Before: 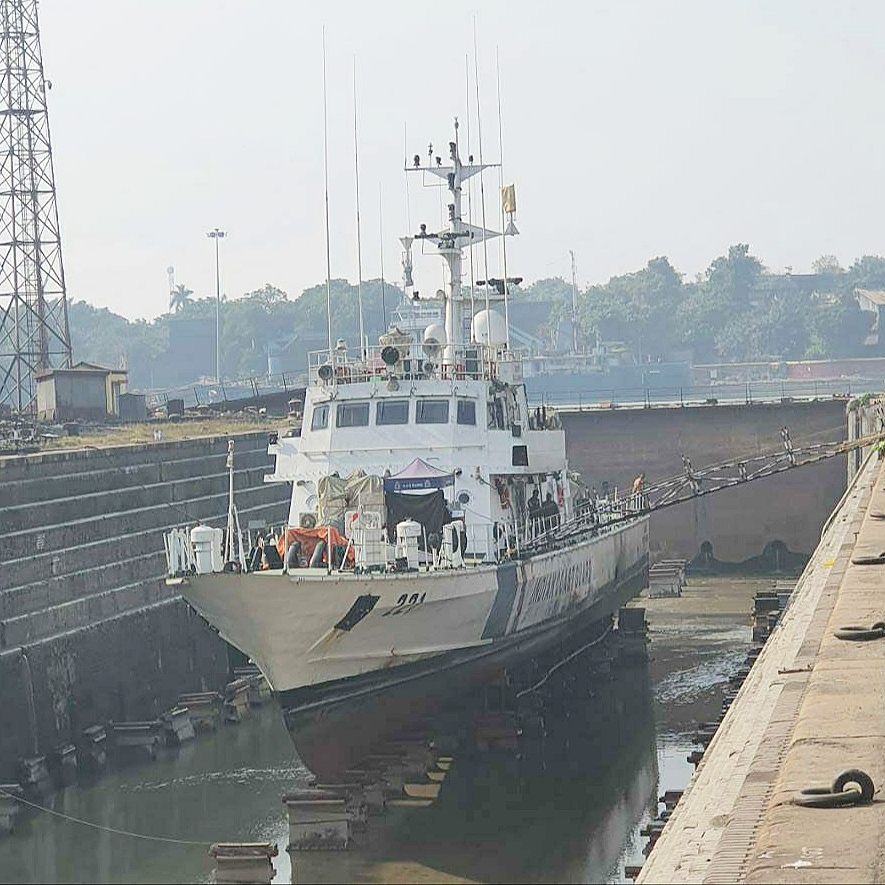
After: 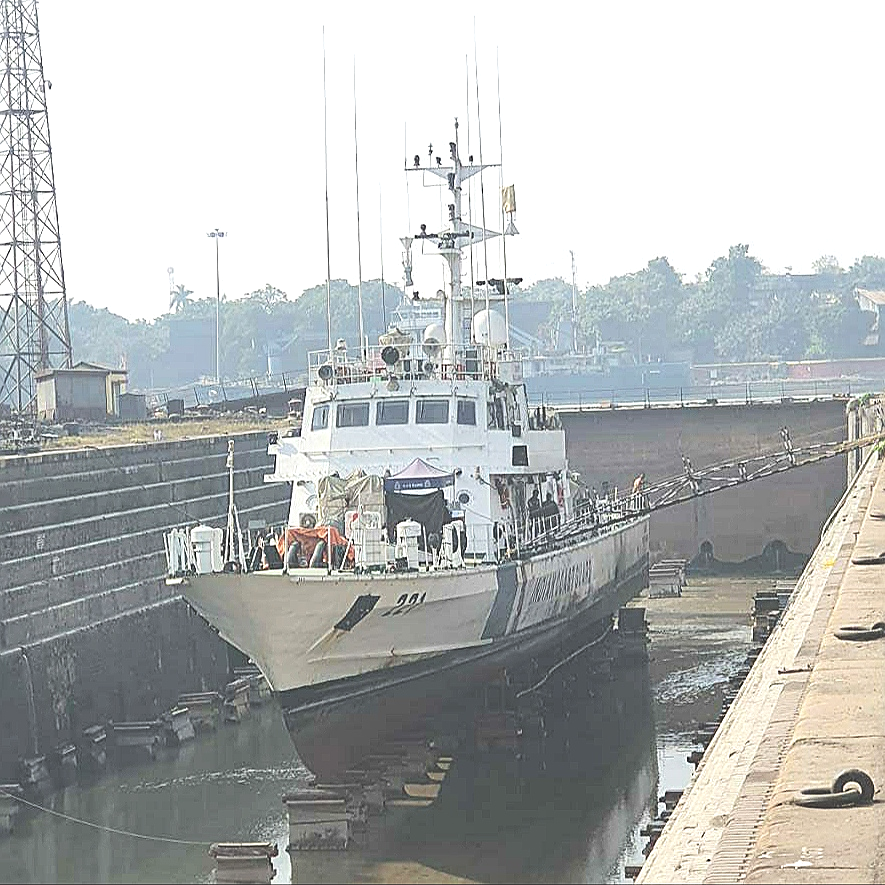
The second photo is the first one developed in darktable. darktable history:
sharpen: on, module defaults
tone equalizer: -8 EV -0.417 EV, -7 EV -0.389 EV, -6 EV -0.333 EV, -5 EV -0.222 EV, -3 EV 0.222 EV, -2 EV 0.333 EV, -1 EV 0.389 EV, +0 EV 0.417 EV, edges refinement/feathering 500, mask exposure compensation -1.57 EV, preserve details no
exposure: black level correction -0.041, exposure 0.064 EV, compensate highlight preservation false
